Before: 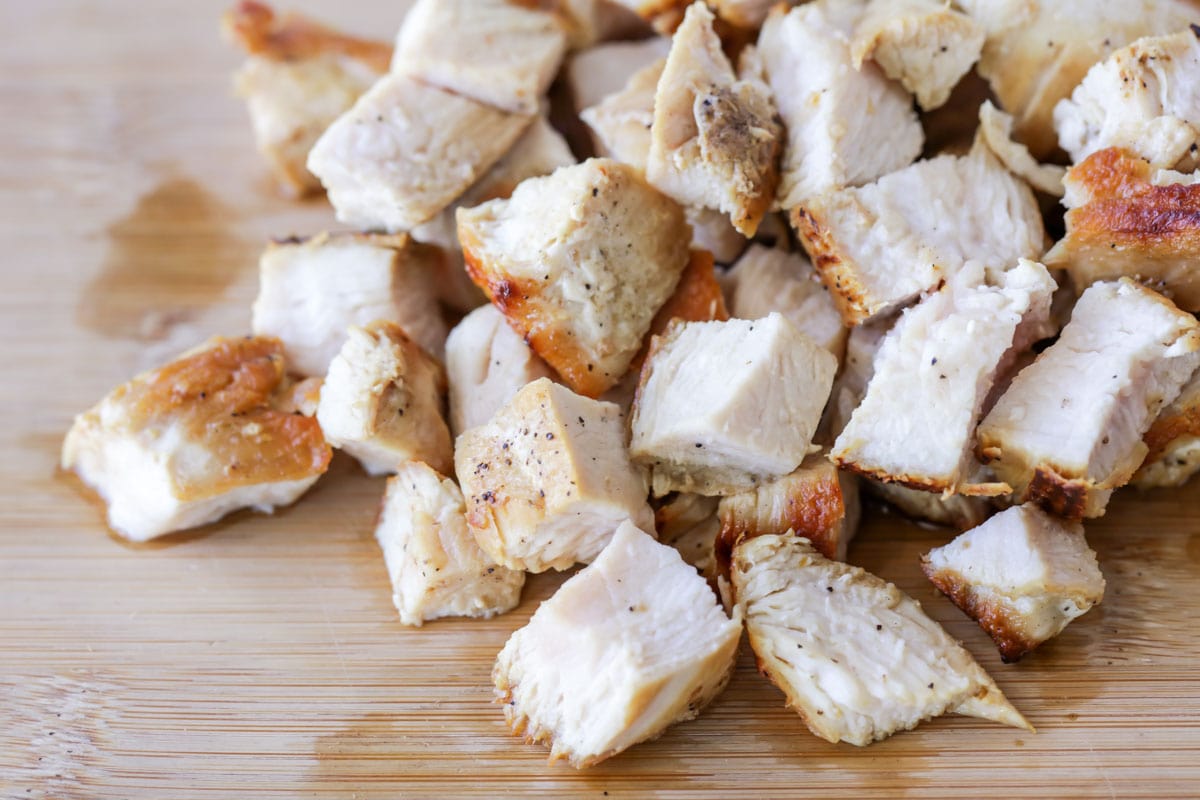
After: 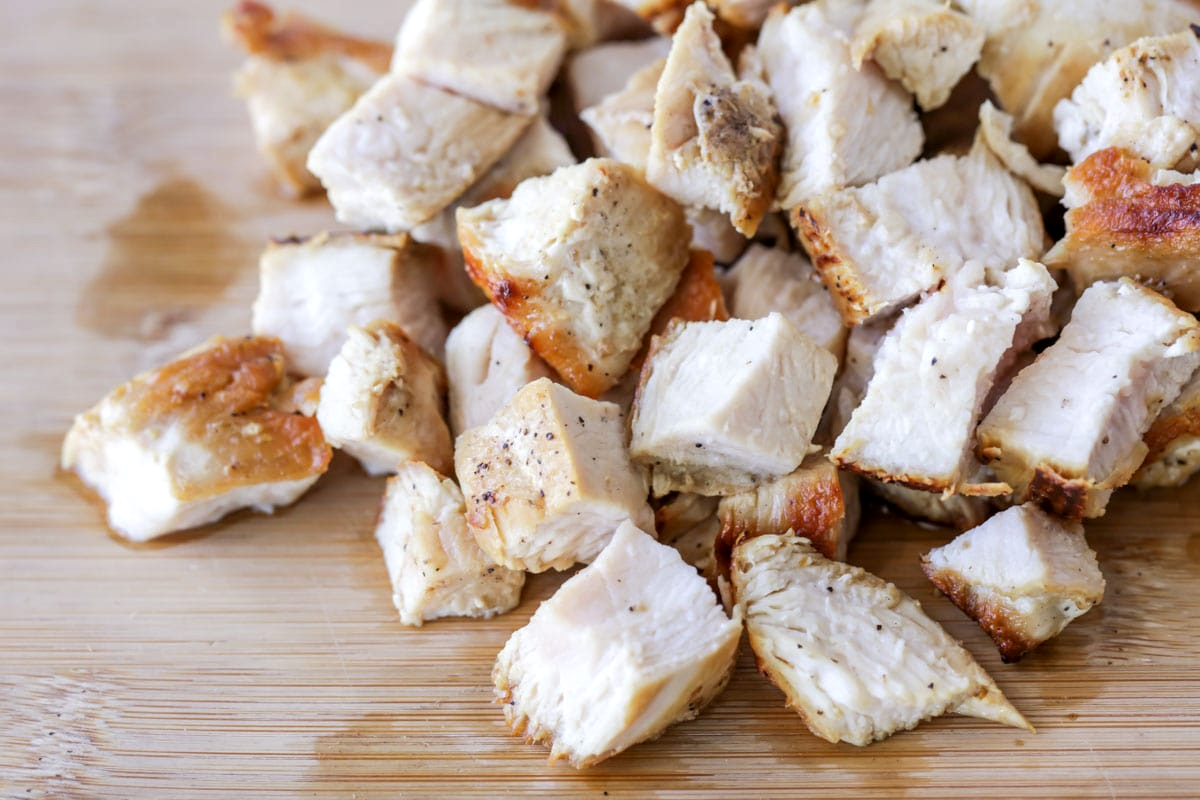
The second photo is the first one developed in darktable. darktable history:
local contrast: highlights 107%, shadows 101%, detail 120%, midtone range 0.2
